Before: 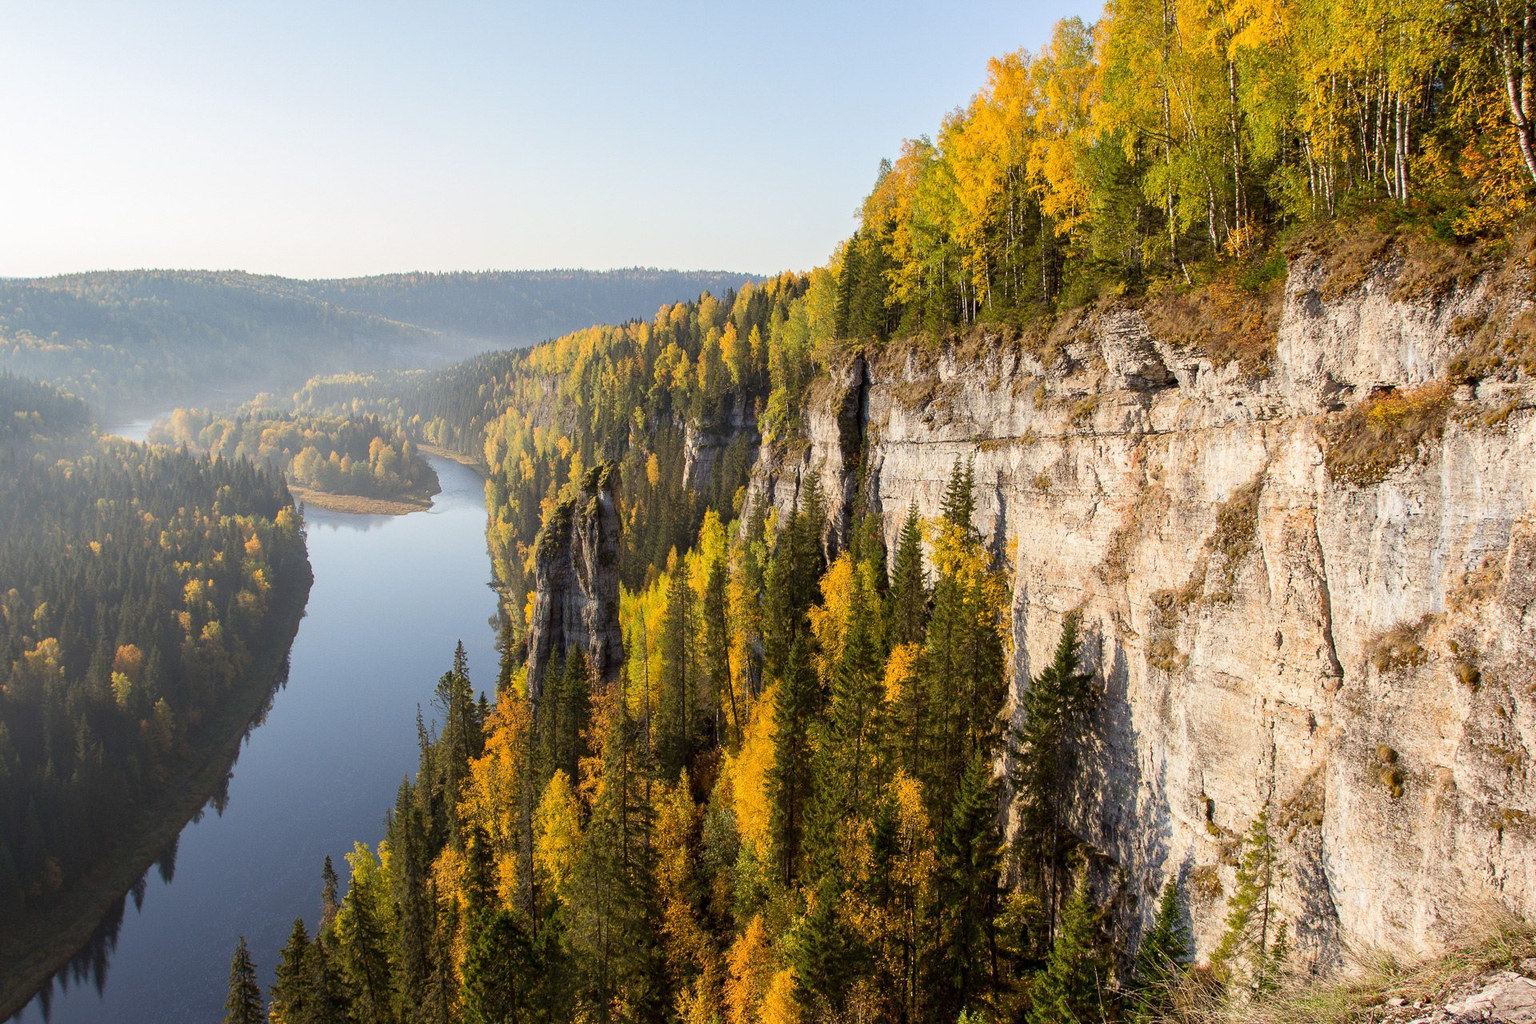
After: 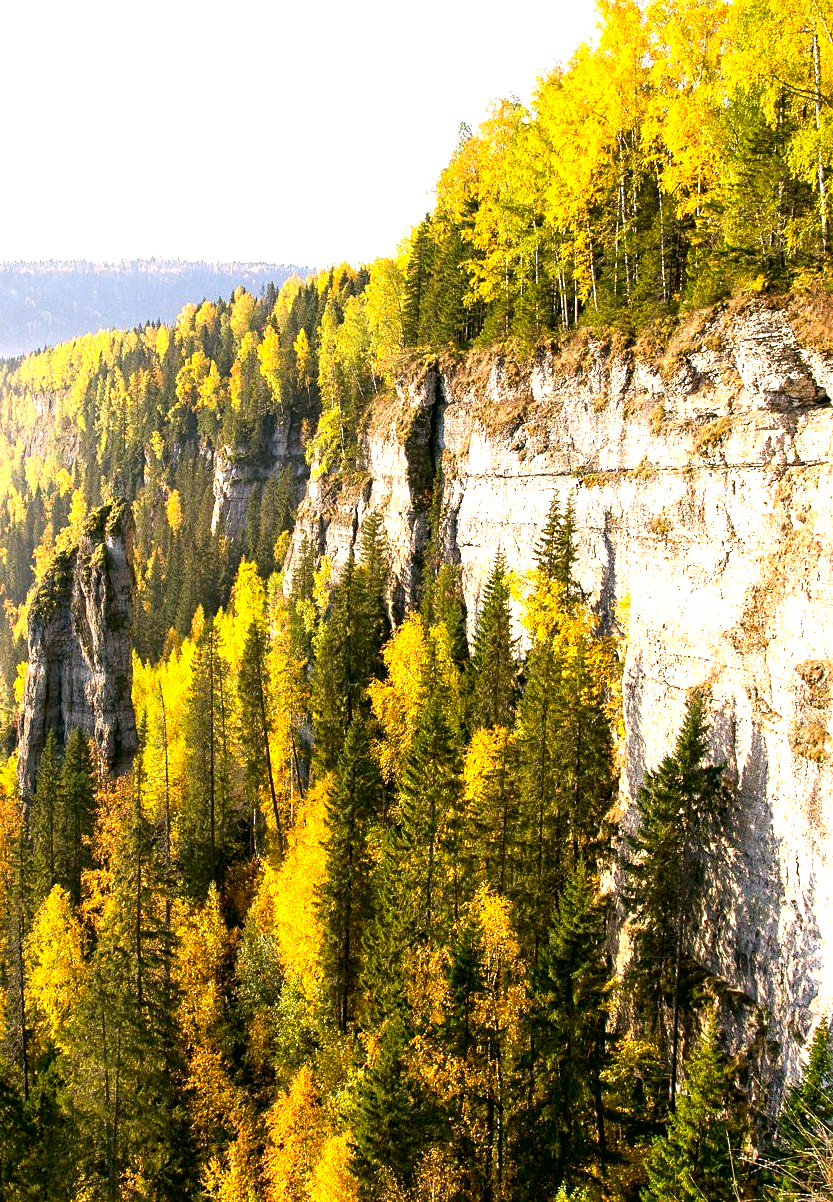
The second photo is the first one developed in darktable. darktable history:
crop: left 33.452%, top 6.025%, right 23.155%
color balance: contrast 10%
sharpen: amount 0.2
white balance: red 1.009, blue 1.027
color correction: highlights a* 4.02, highlights b* 4.98, shadows a* -7.55, shadows b* 4.98
exposure: black level correction 0.001, exposure 1 EV, compensate highlight preservation false
